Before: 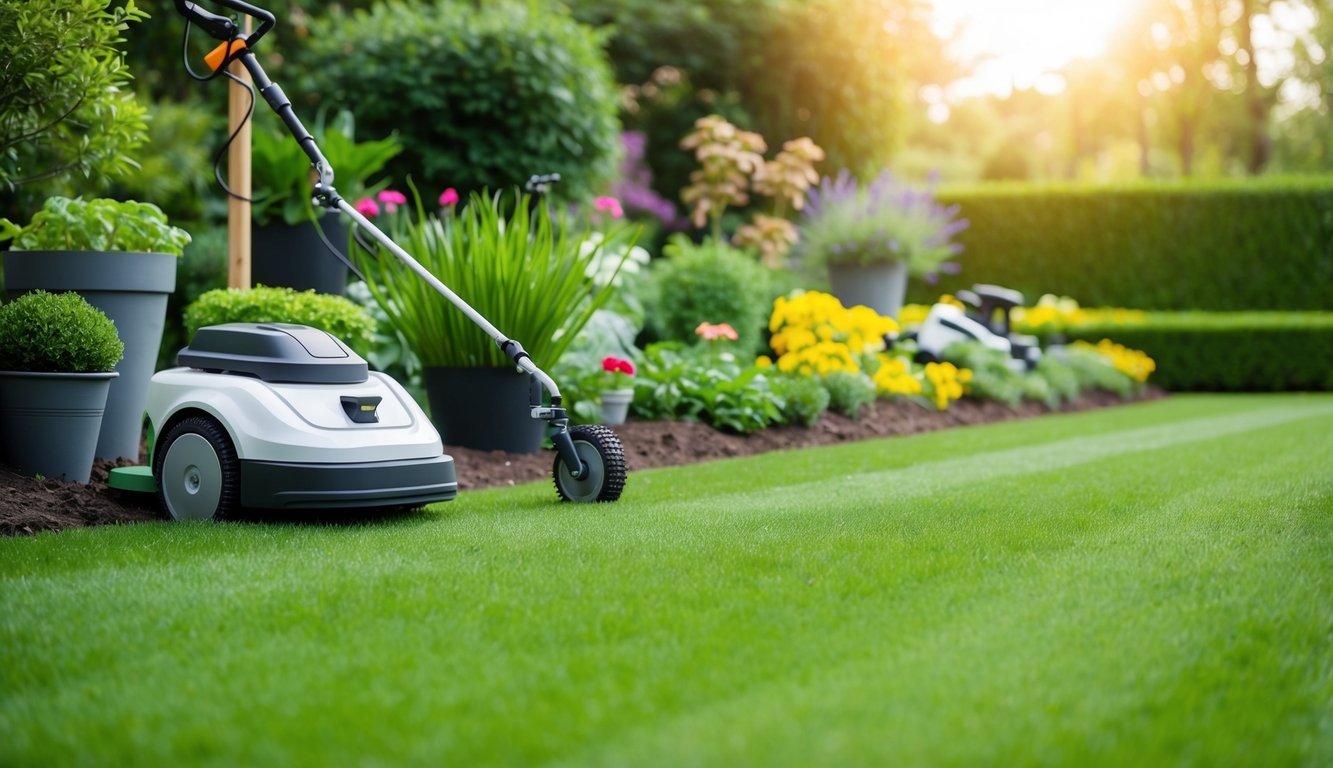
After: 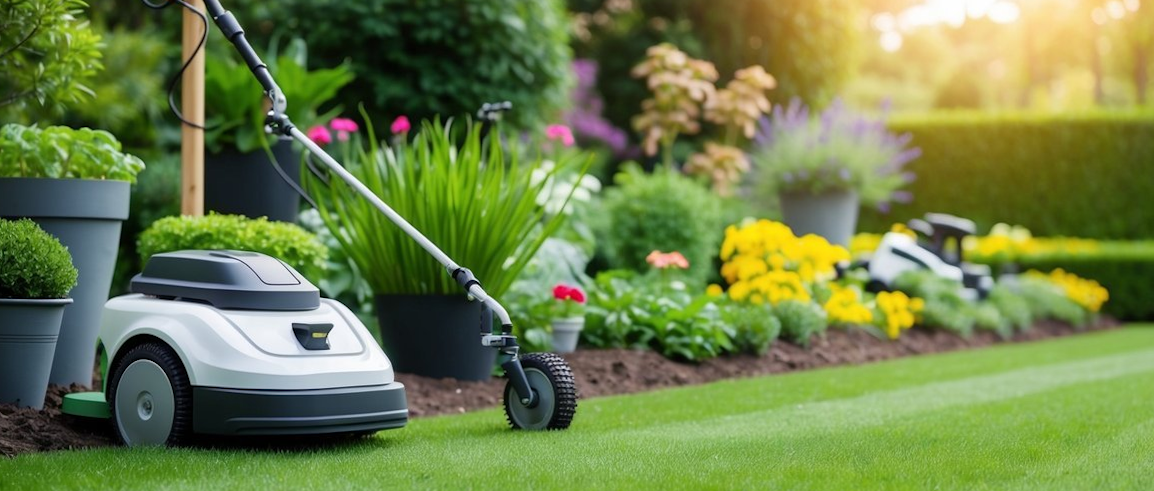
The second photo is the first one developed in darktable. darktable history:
crop: left 3.015%, top 8.969%, right 9.647%, bottom 26.457%
rotate and perspective: rotation 0.192°, lens shift (horizontal) -0.015, crop left 0.005, crop right 0.996, crop top 0.006, crop bottom 0.99
